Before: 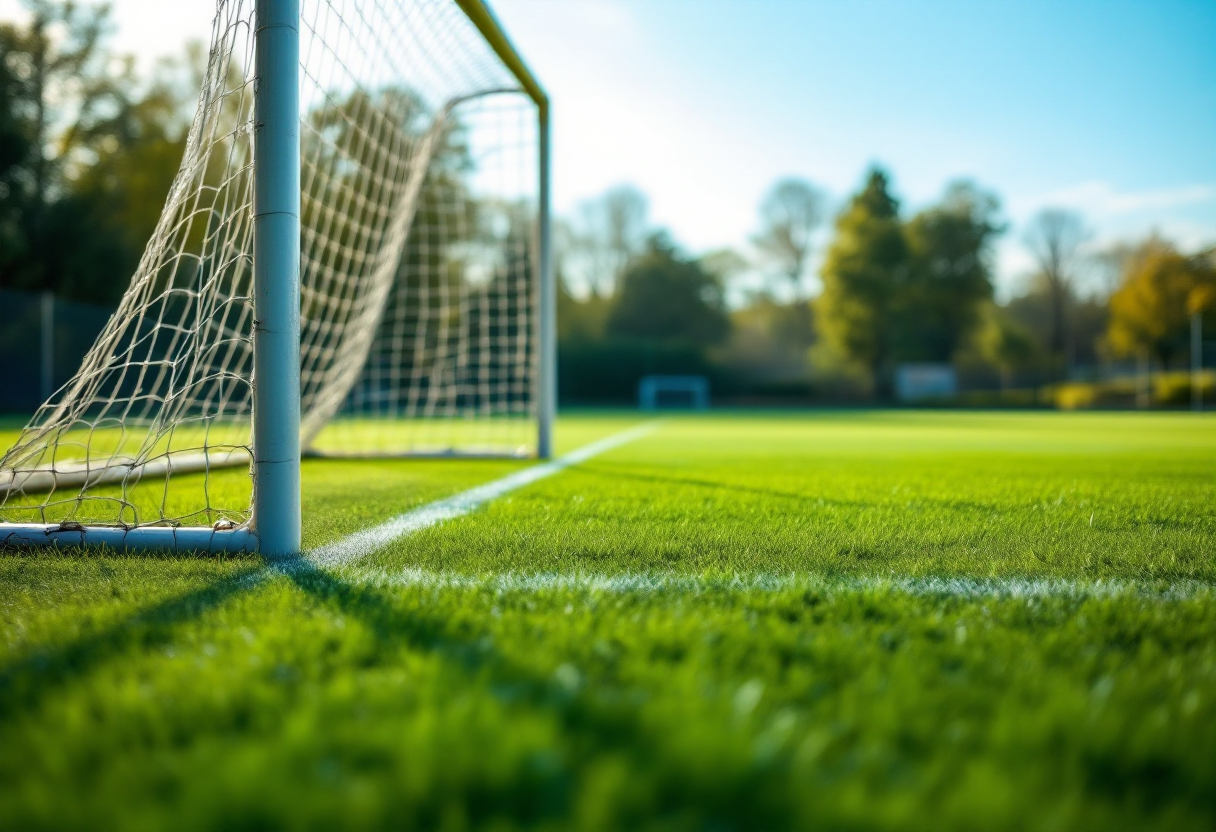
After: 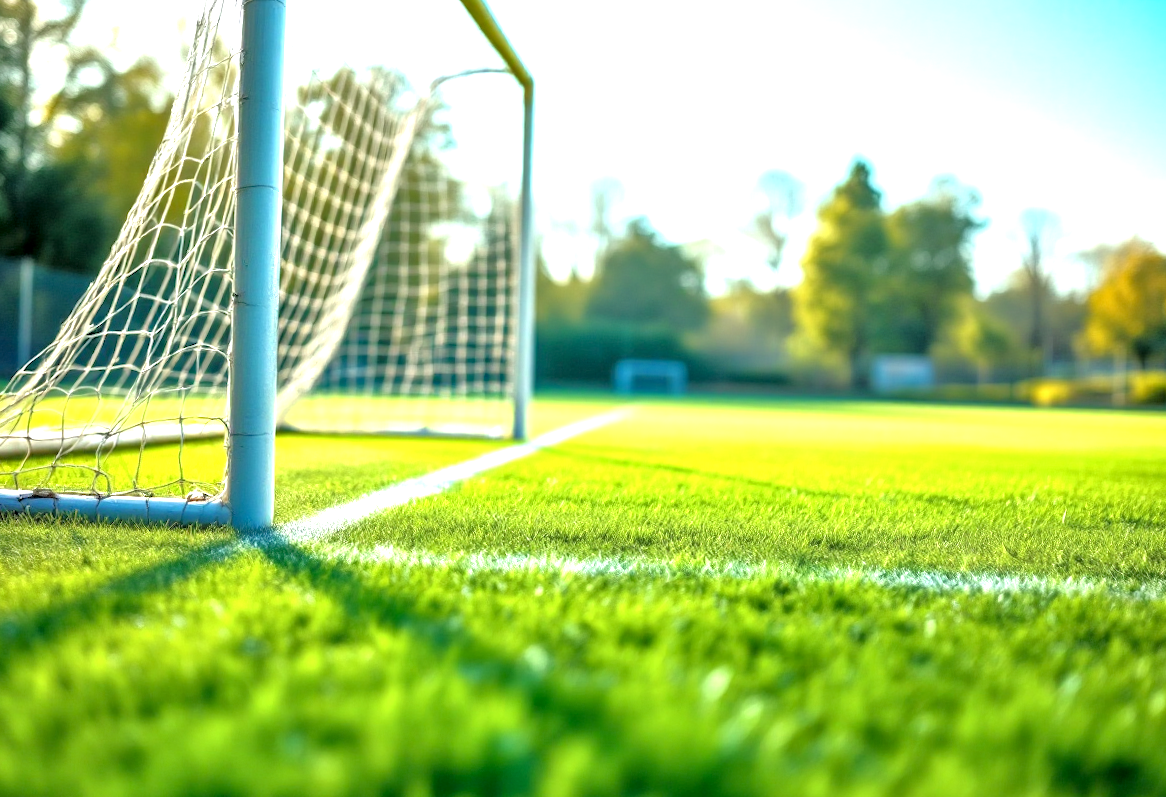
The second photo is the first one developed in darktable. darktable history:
local contrast: shadows 94%
tone equalizer: -7 EV 0.15 EV, -6 EV 0.6 EV, -5 EV 1.15 EV, -4 EV 1.33 EV, -3 EV 1.15 EV, -2 EV 0.6 EV, -1 EV 0.15 EV, mask exposure compensation -0.5 EV
exposure: exposure 1.2 EV, compensate highlight preservation false
crop and rotate: angle -1.69°
